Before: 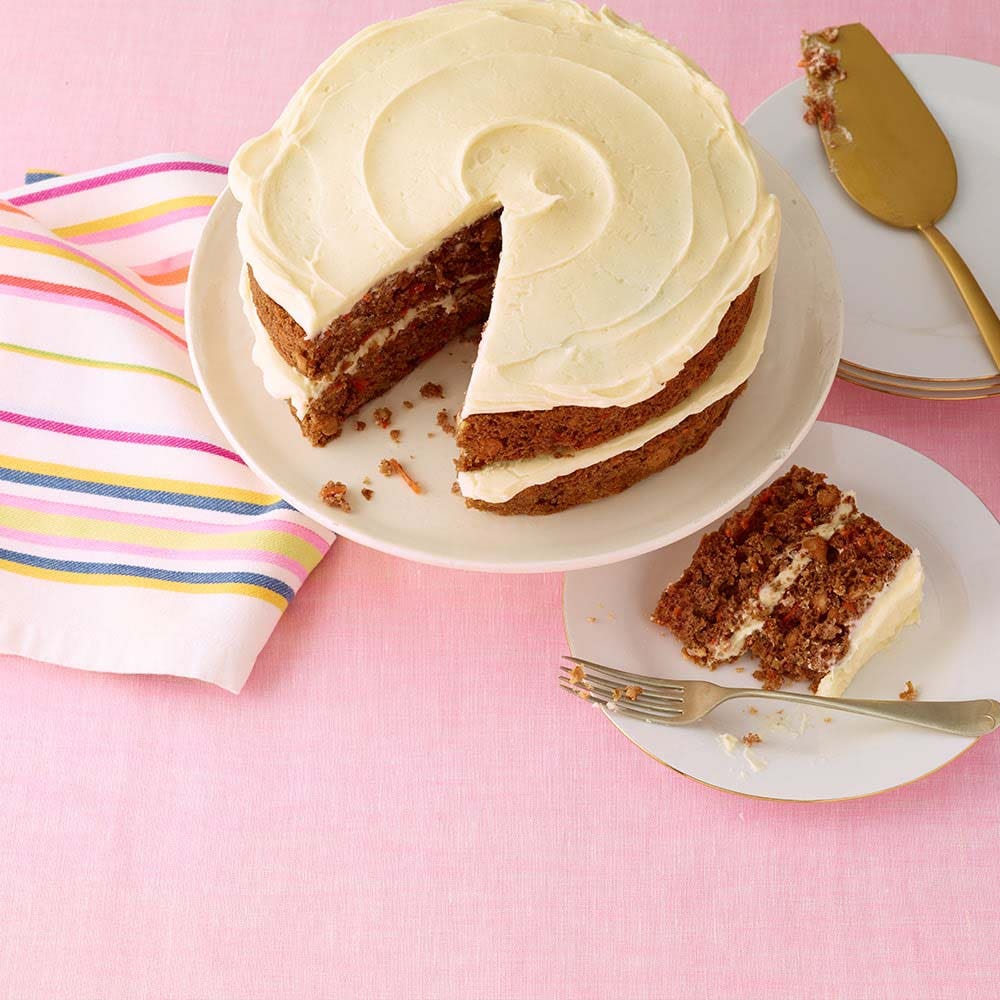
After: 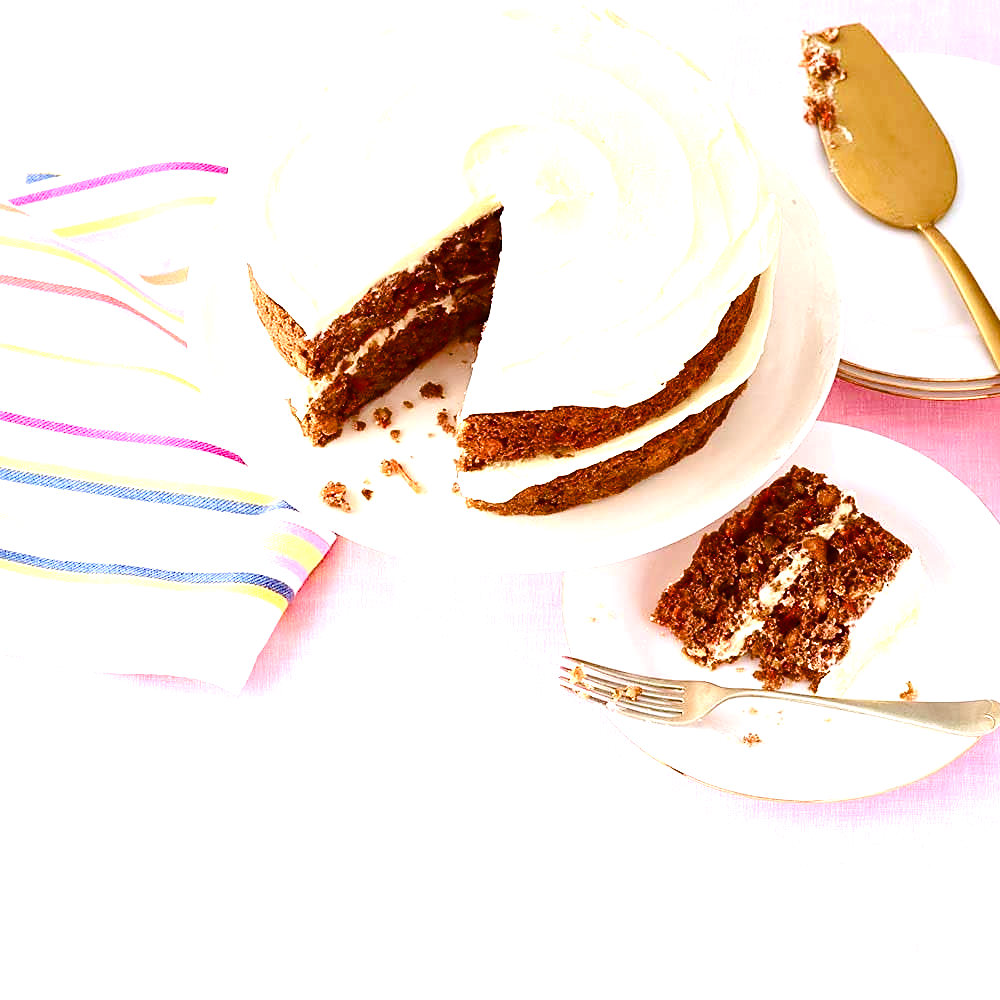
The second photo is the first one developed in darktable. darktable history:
exposure: black level correction 0, exposure 1.277 EV, compensate exposure bias true, compensate highlight preservation false
color balance rgb: perceptual saturation grading › global saturation 20%, perceptual saturation grading › highlights -25.605%, perceptual saturation grading › shadows 49.687%, saturation formula JzAzBz (2021)
sharpen: radius 1.87, amount 0.394, threshold 1.291
color calibration: illuminant as shot in camera, x 0.358, y 0.373, temperature 4628.91 K, gamut compression 0.975
